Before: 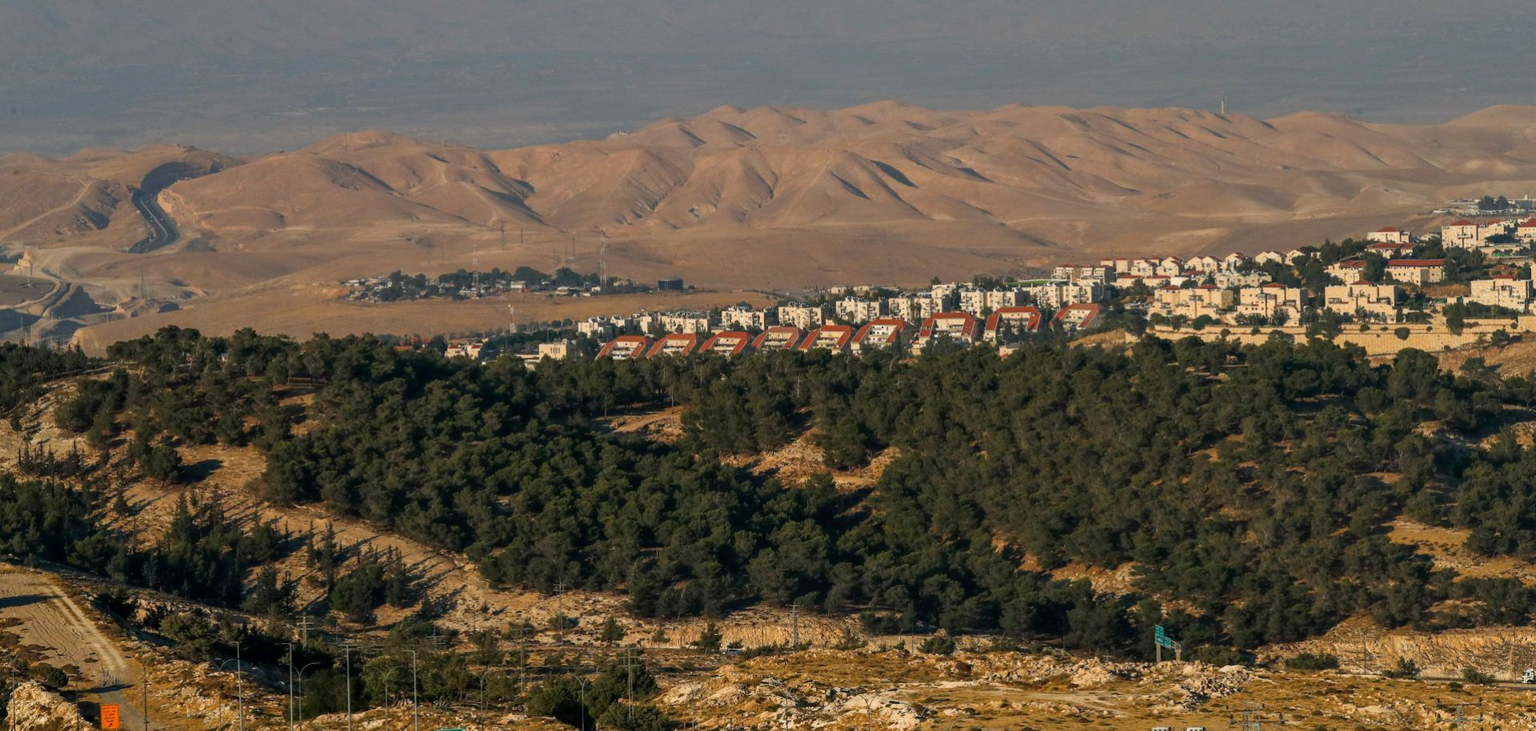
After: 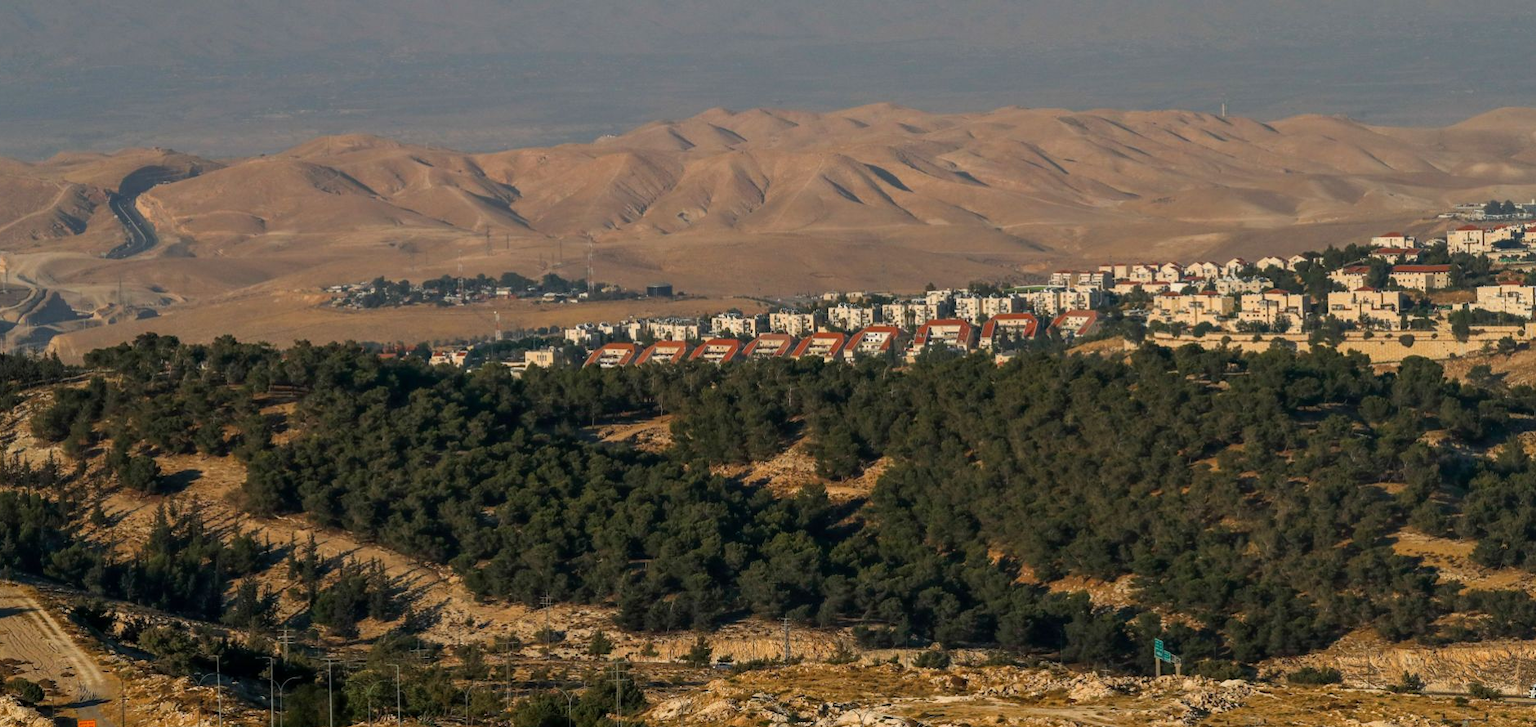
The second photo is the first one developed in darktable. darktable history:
crop: left 1.629%, right 0.281%, bottom 1.605%
